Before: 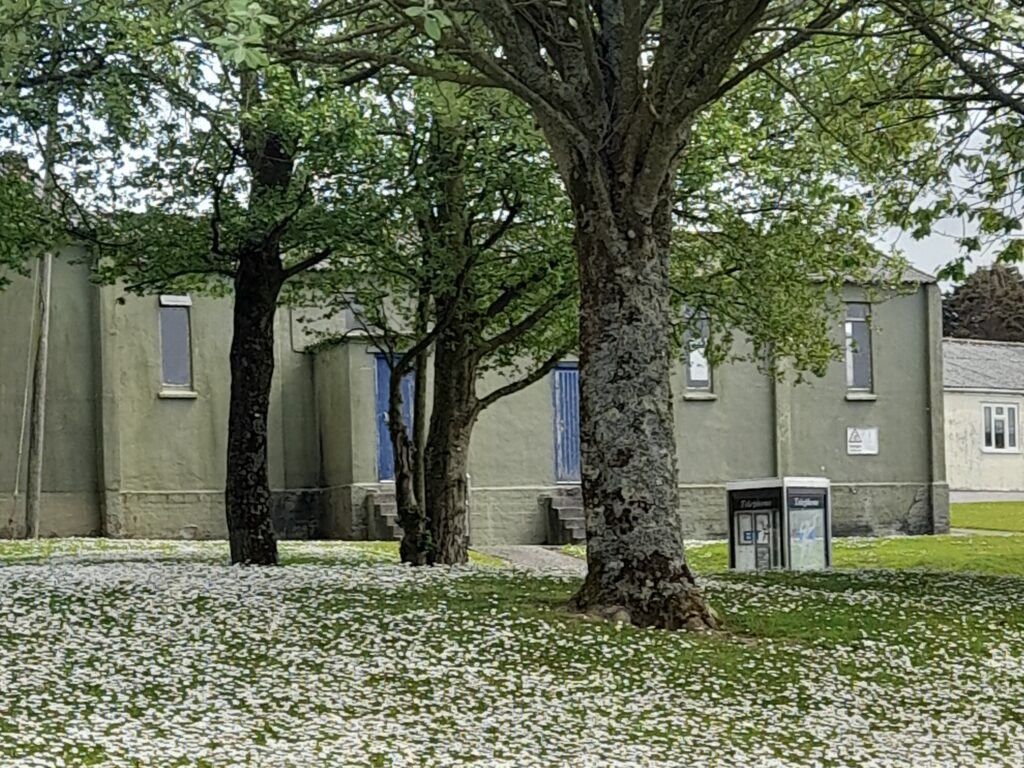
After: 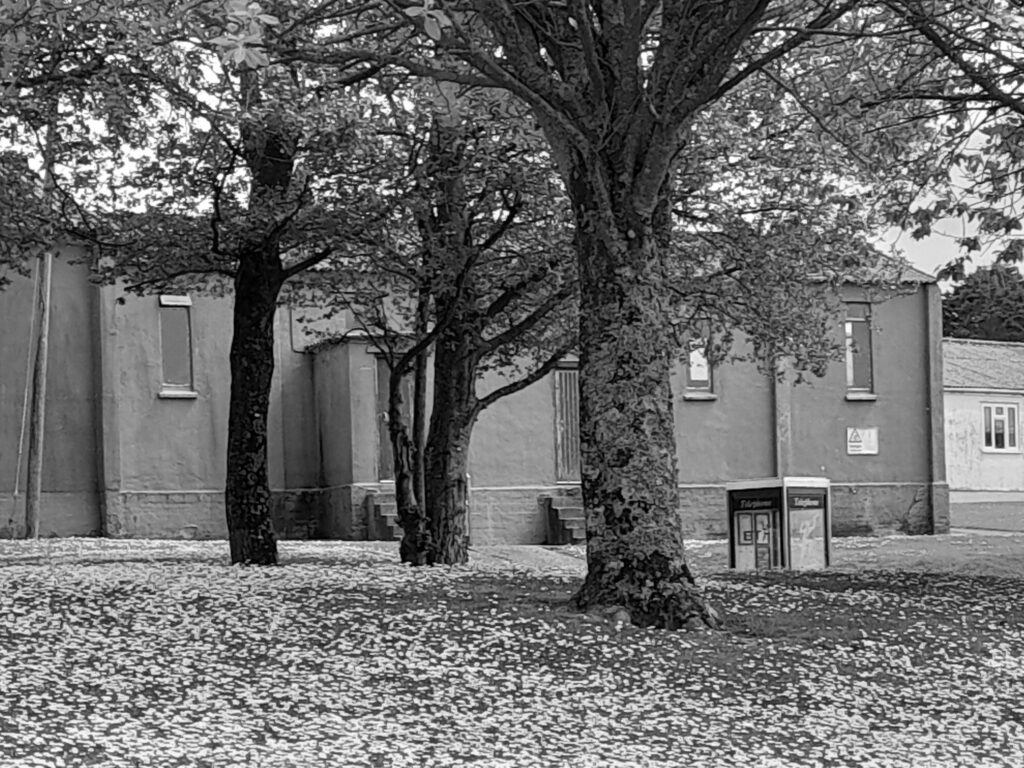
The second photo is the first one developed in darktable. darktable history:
tone equalizer: on, module defaults
color balance rgb: linear chroma grading › global chroma 6.48%, perceptual saturation grading › global saturation 12.96%, global vibrance 6.02%
monochrome: on, module defaults
